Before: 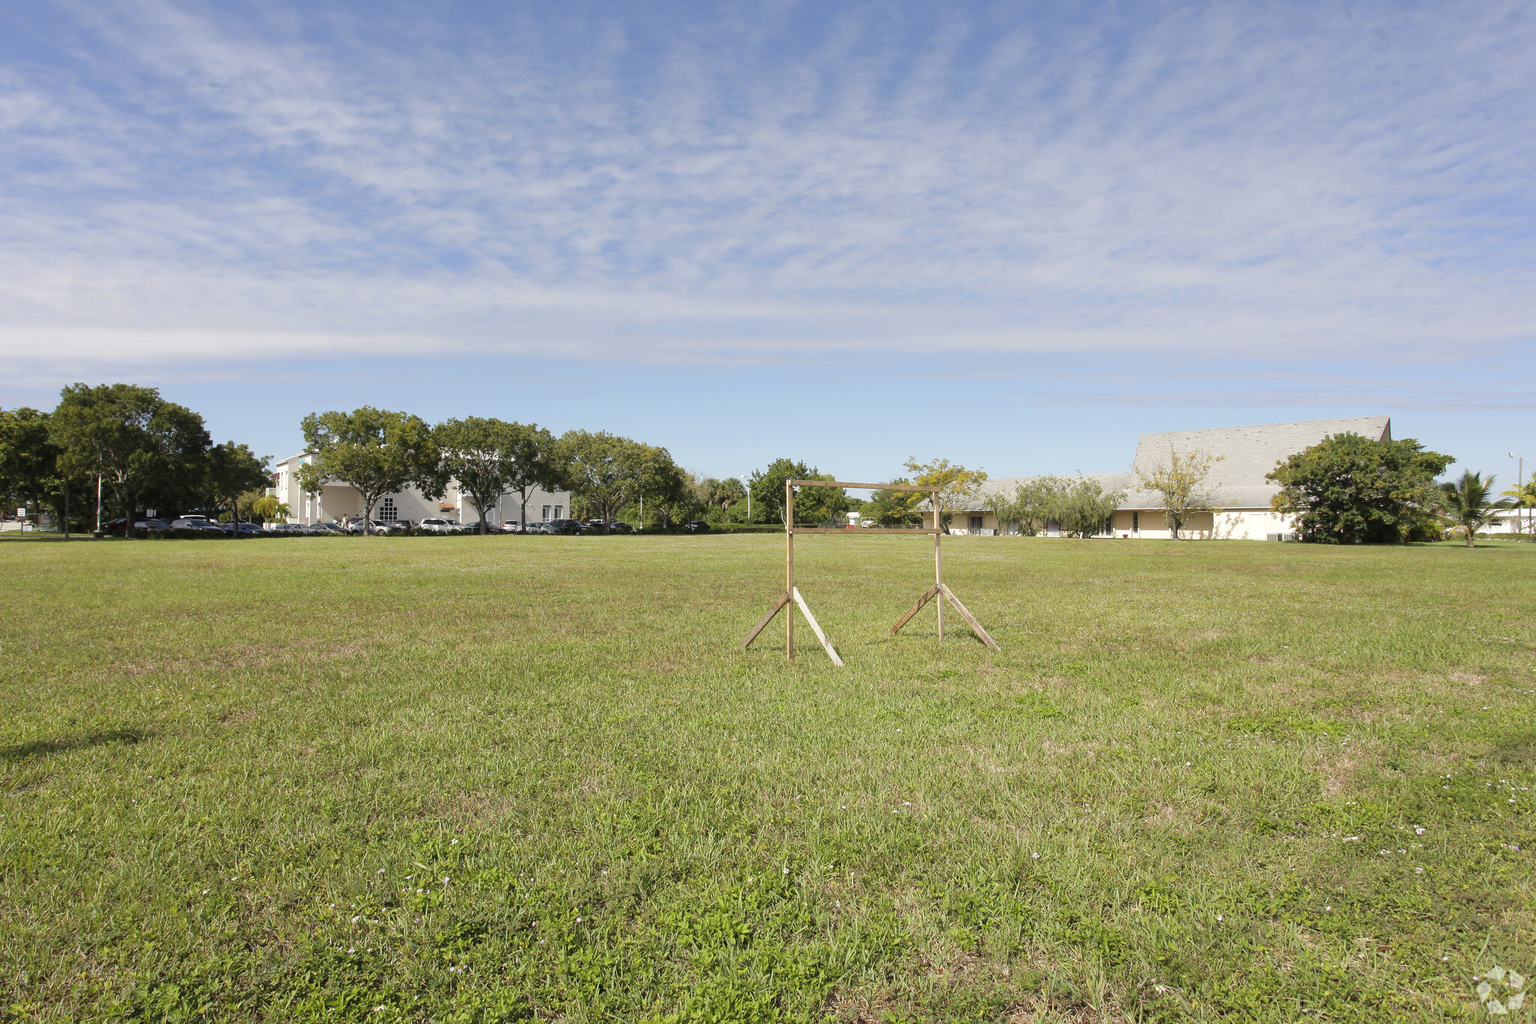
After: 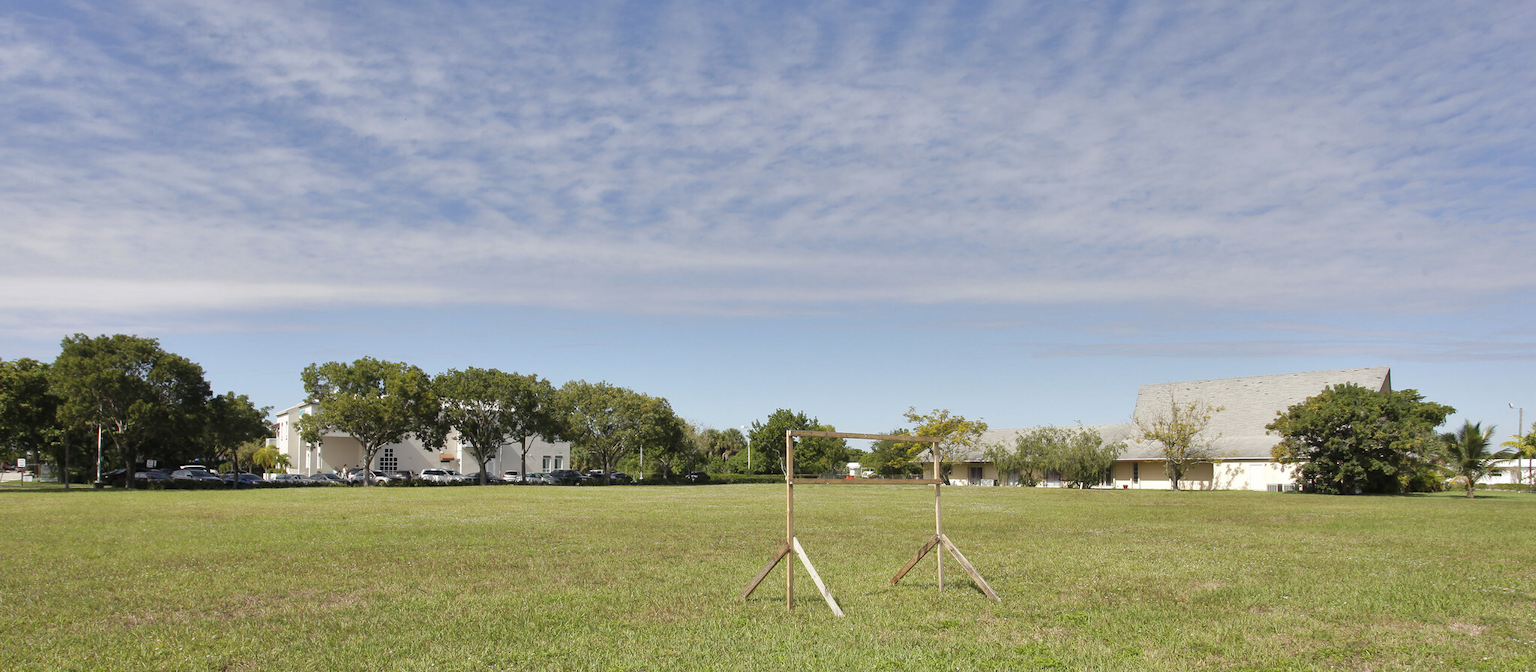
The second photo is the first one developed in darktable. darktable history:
crop and rotate: top 4.848%, bottom 29.503%
shadows and highlights: highlights color adjustment 0%, low approximation 0.01, soften with gaussian
